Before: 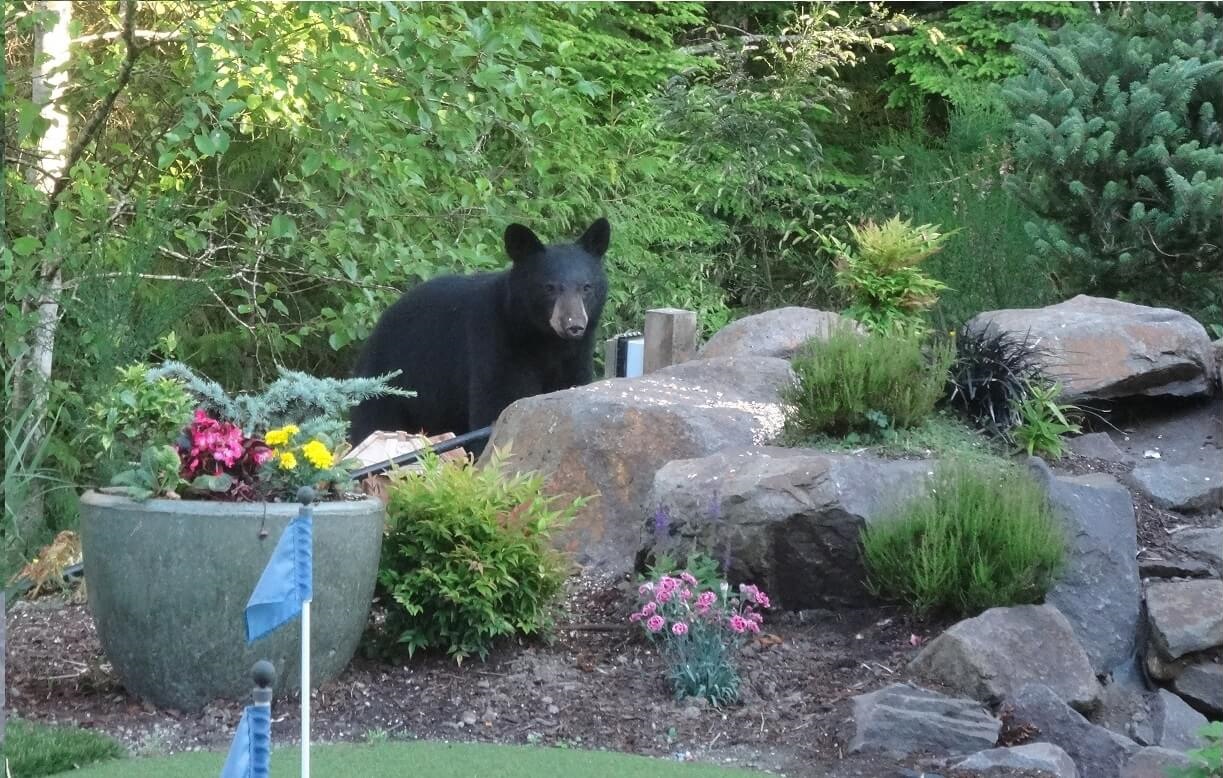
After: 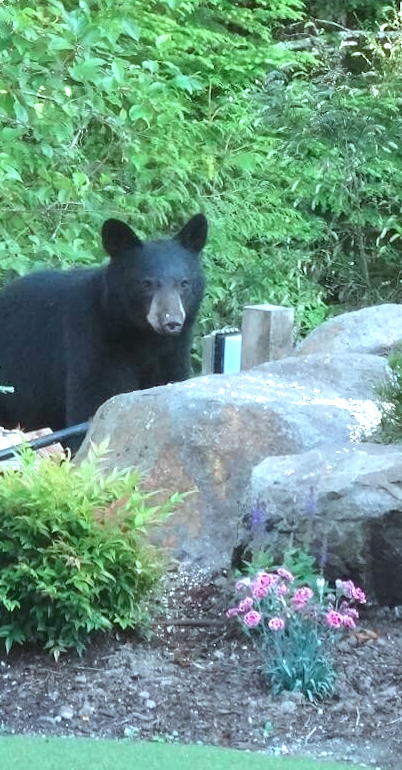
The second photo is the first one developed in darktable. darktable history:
rotate and perspective: rotation 0.174°, lens shift (vertical) 0.013, lens shift (horizontal) 0.019, shear 0.001, automatic cropping original format, crop left 0.007, crop right 0.991, crop top 0.016, crop bottom 0.997
levels: levels [0, 0.498, 1]
exposure: black level correction 0, exposure 0.7 EV, compensate highlight preservation false
crop: left 33.36%, right 33.36%
color correction: highlights a* -10.04, highlights b* -10.37
